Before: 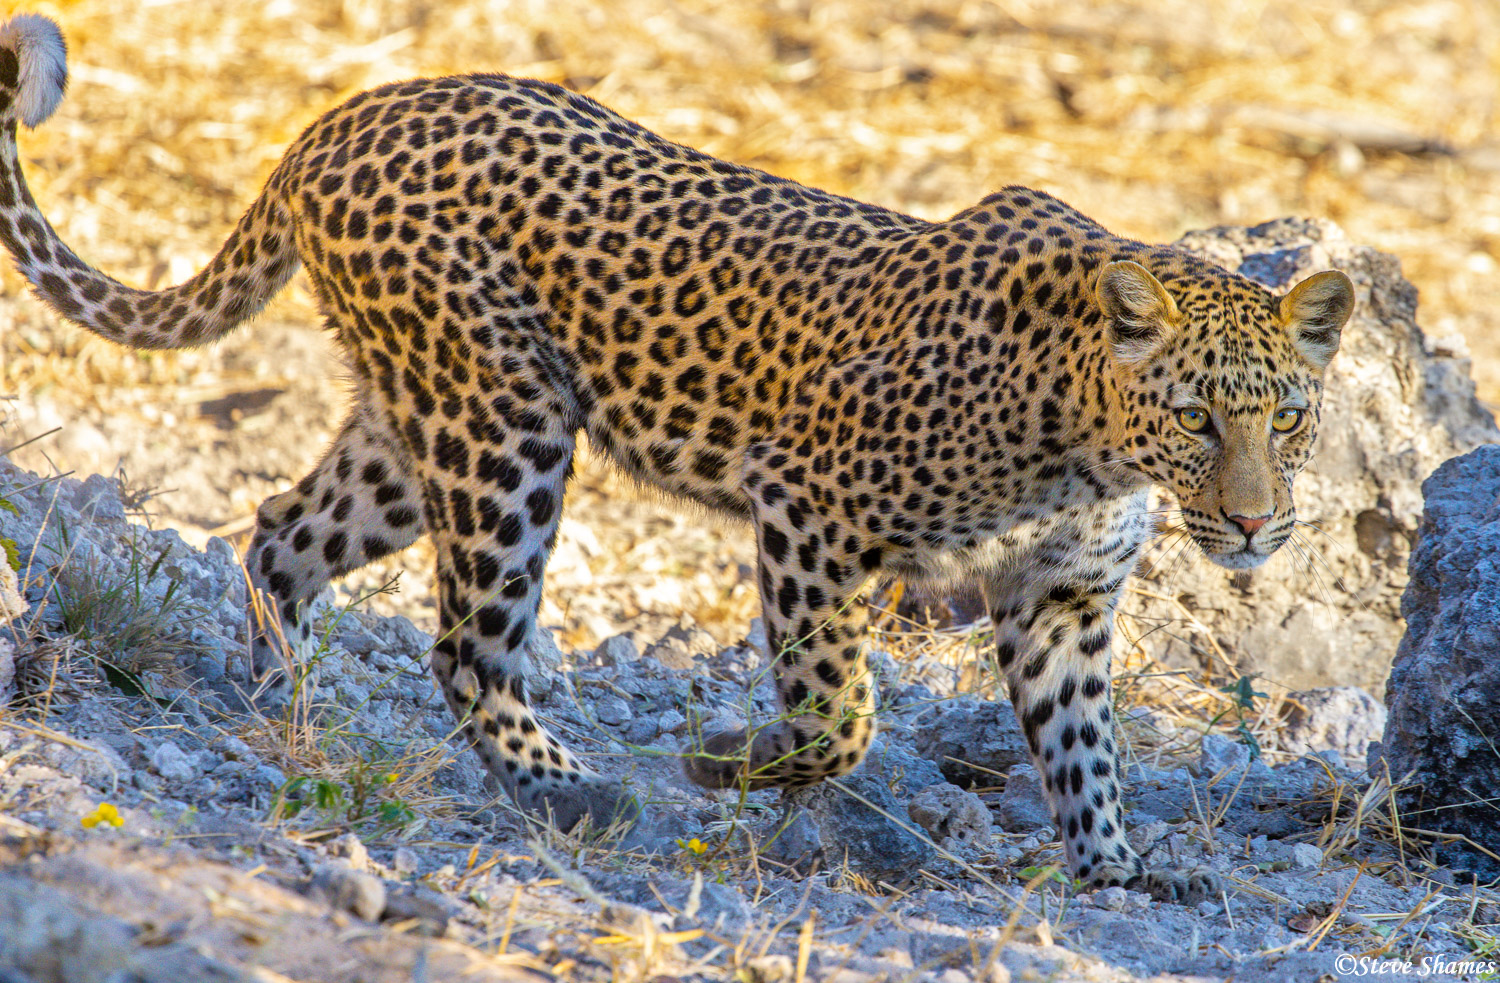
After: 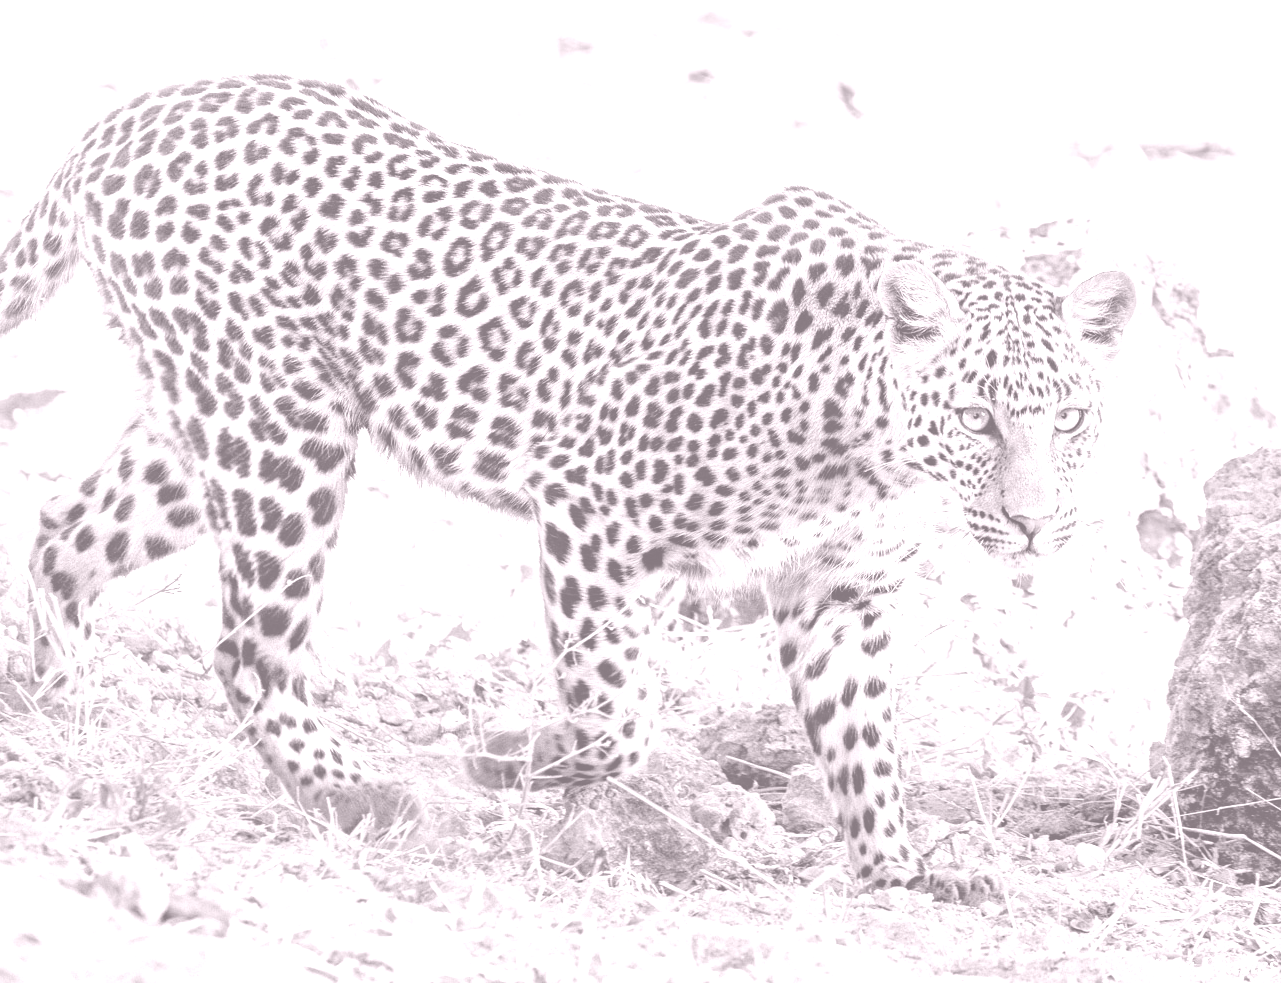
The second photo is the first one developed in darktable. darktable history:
crop and rotate: left 14.584%
tone curve: curves: ch0 [(0, 0.013) (0.036, 0.035) (0.274, 0.288) (0.504, 0.536) (0.844, 0.84) (1, 0.97)]; ch1 [(0, 0) (0.389, 0.403) (0.462, 0.48) (0.499, 0.5) (0.524, 0.529) (0.567, 0.603) (0.626, 0.651) (0.749, 0.781) (1, 1)]; ch2 [(0, 0) (0.464, 0.478) (0.5, 0.501) (0.533, 0.539) (0.599, 0.6) (0.704, 0.732) (1, 1)], color space Lab, independent channels, preserve colors none
colorize: hue 25.2°, saturation 83%, source mix 82%, lightness 79%, version 1
